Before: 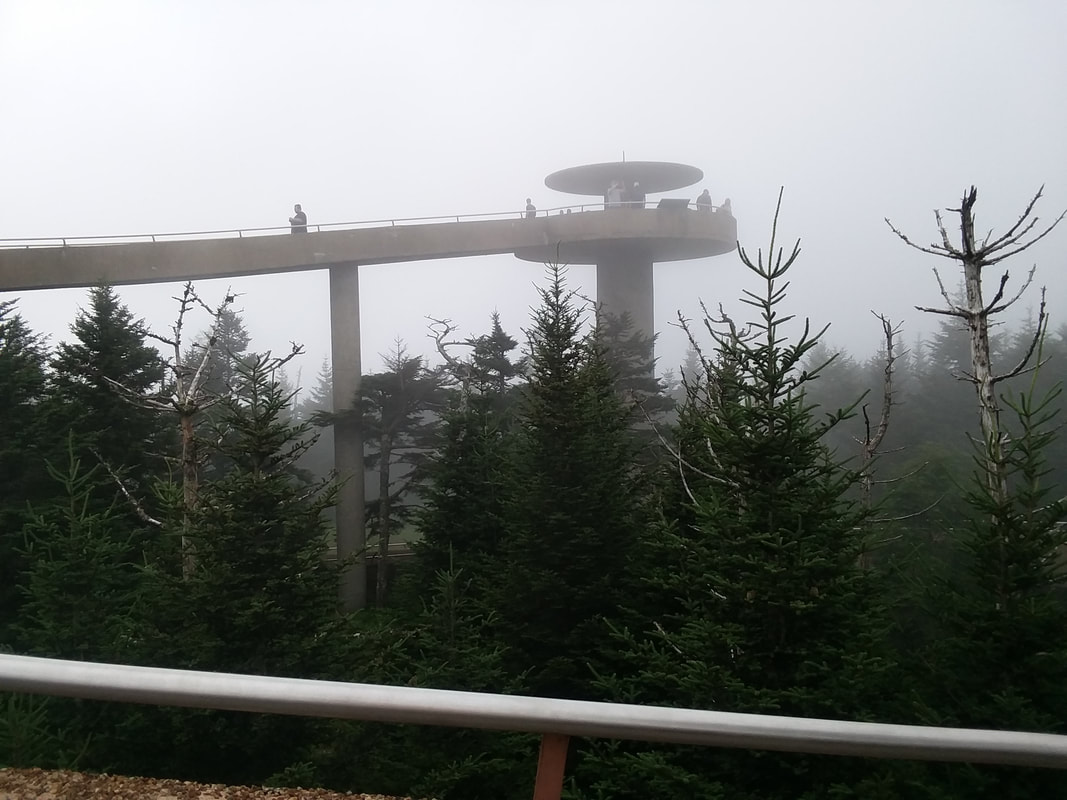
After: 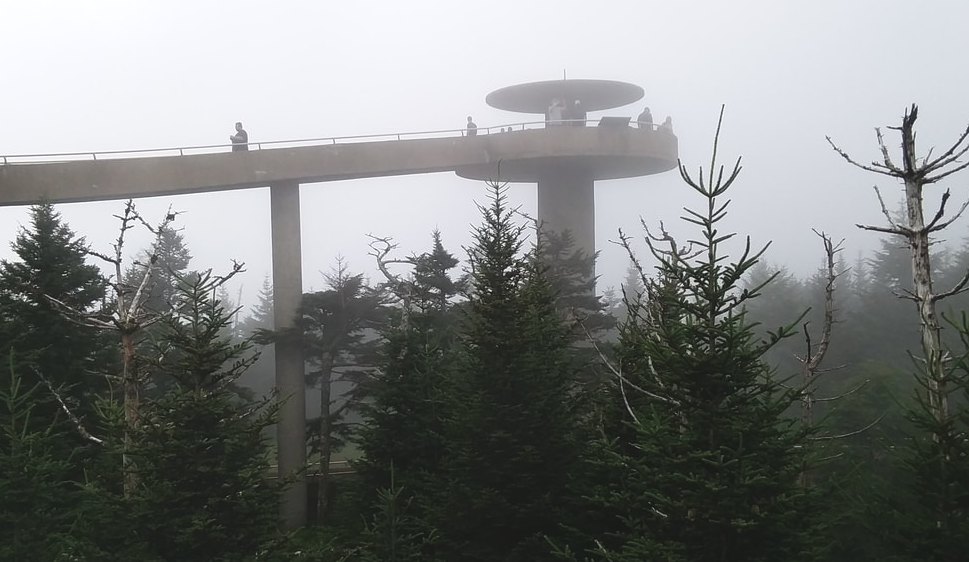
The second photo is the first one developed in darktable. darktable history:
exposure: black level correction -0.008, exposure 0.067 EV, compensate highlight preservation false
crop: left 5.596%, top 10.314%, right 3.534%, bottom 19.395%
